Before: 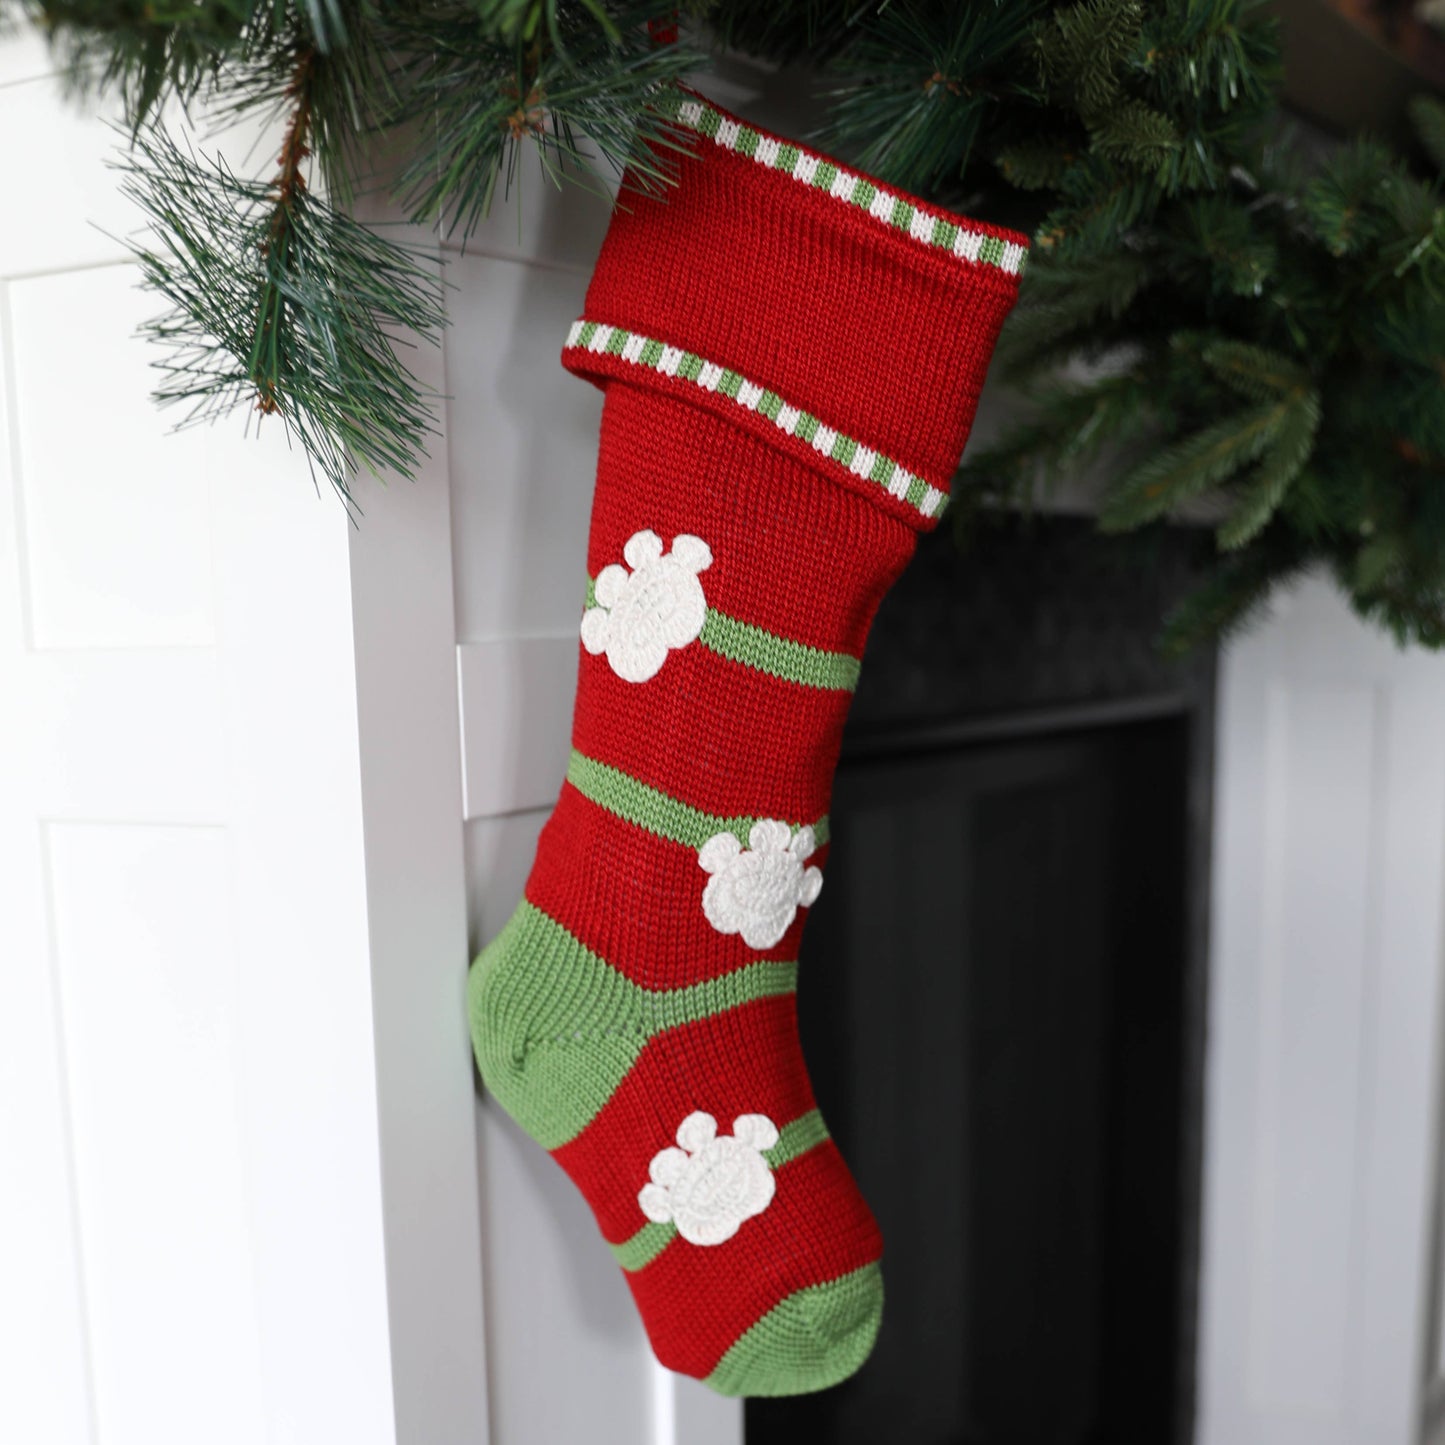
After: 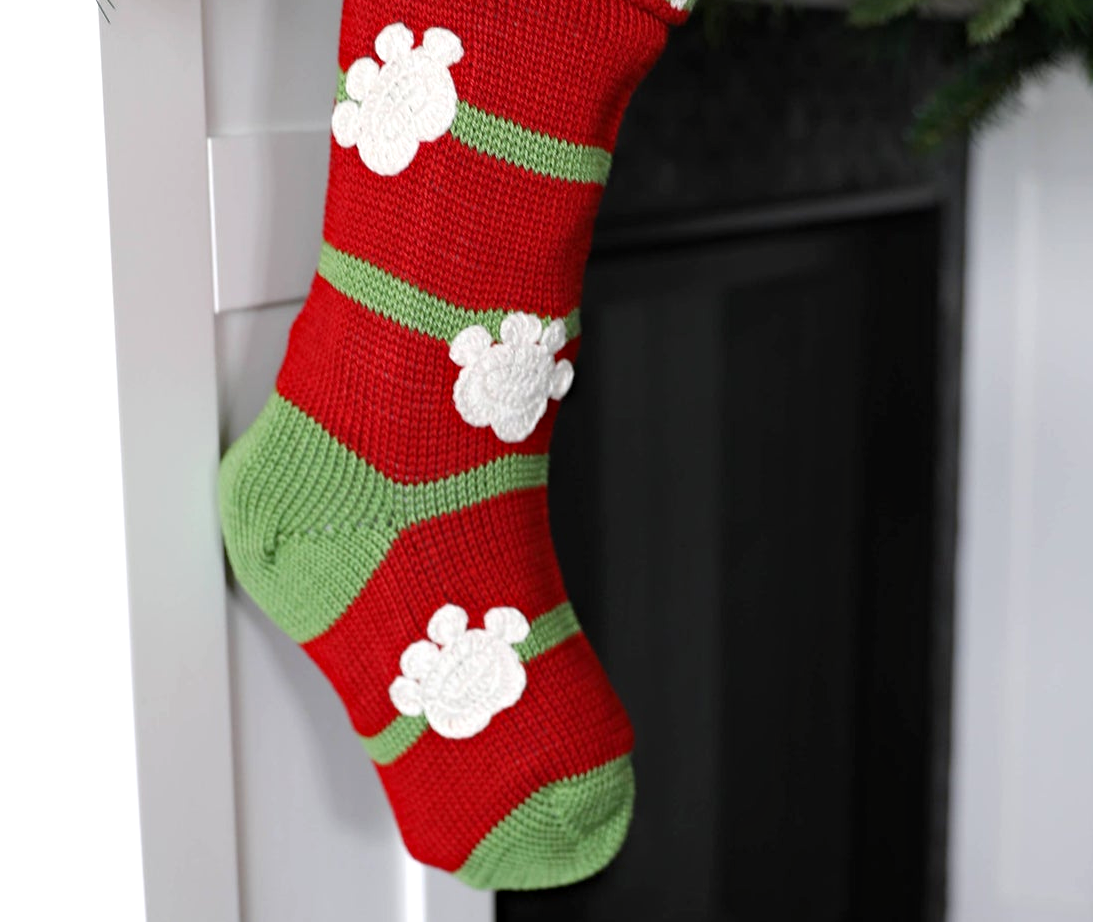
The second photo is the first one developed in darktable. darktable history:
crop and rotate: left 17.299%, top 35.115%, right 7.015%, bottom 1.024%
exposure: exposure 0.217 EV, compensate highlight preservation false
haze removal: compatibility mode true, adaptive false
